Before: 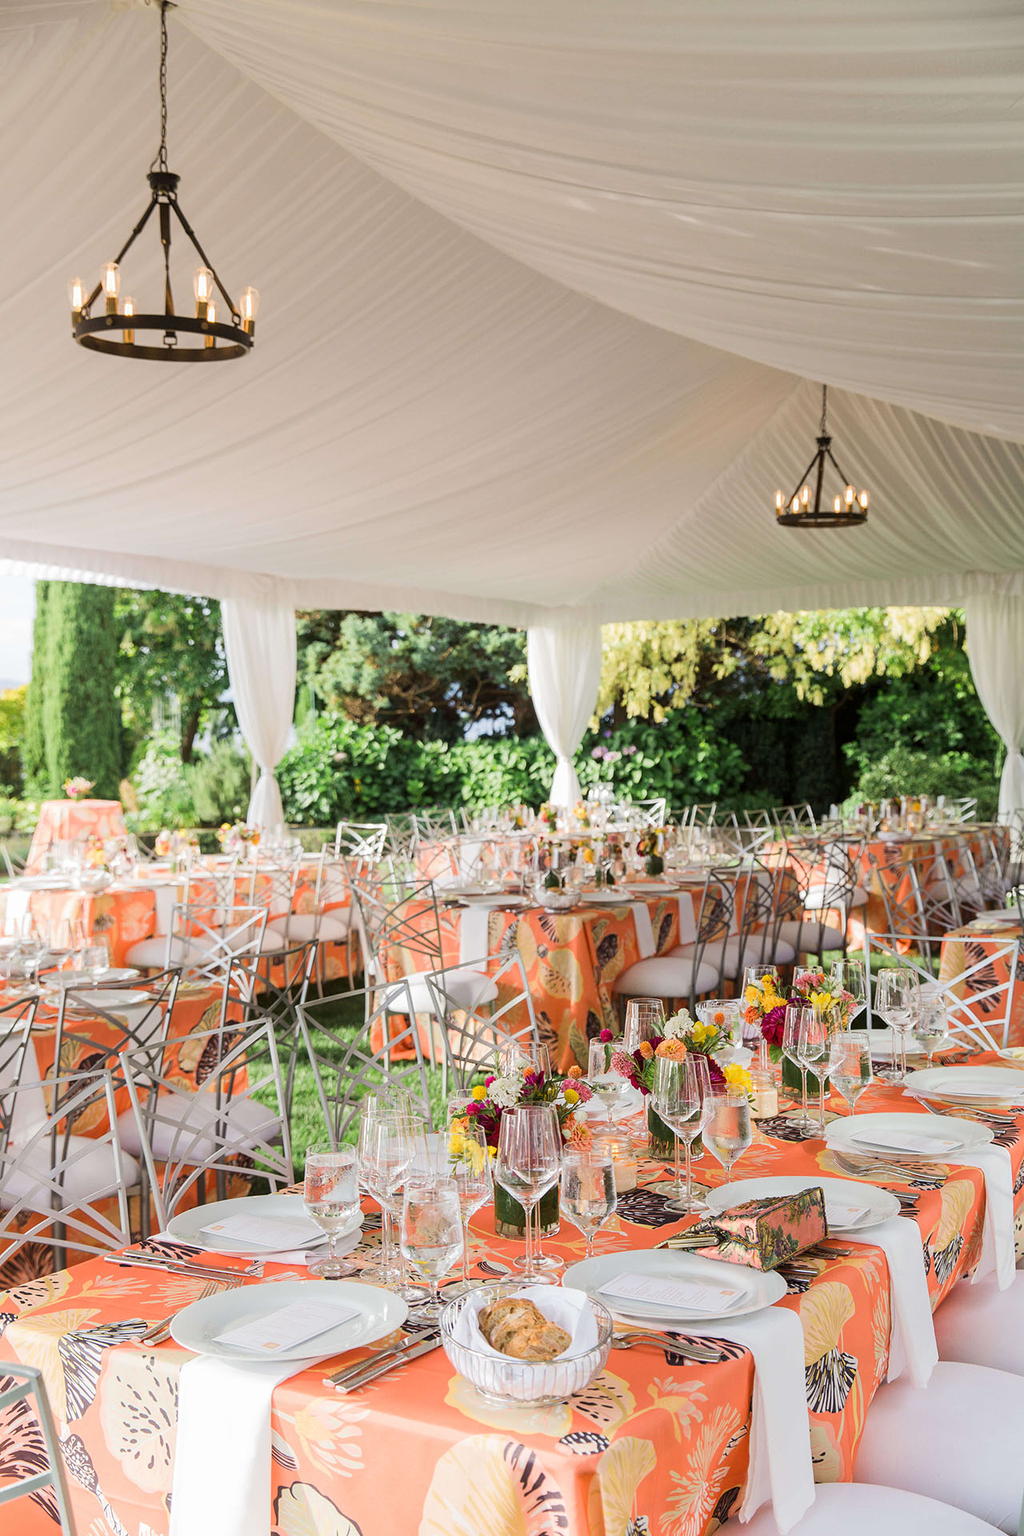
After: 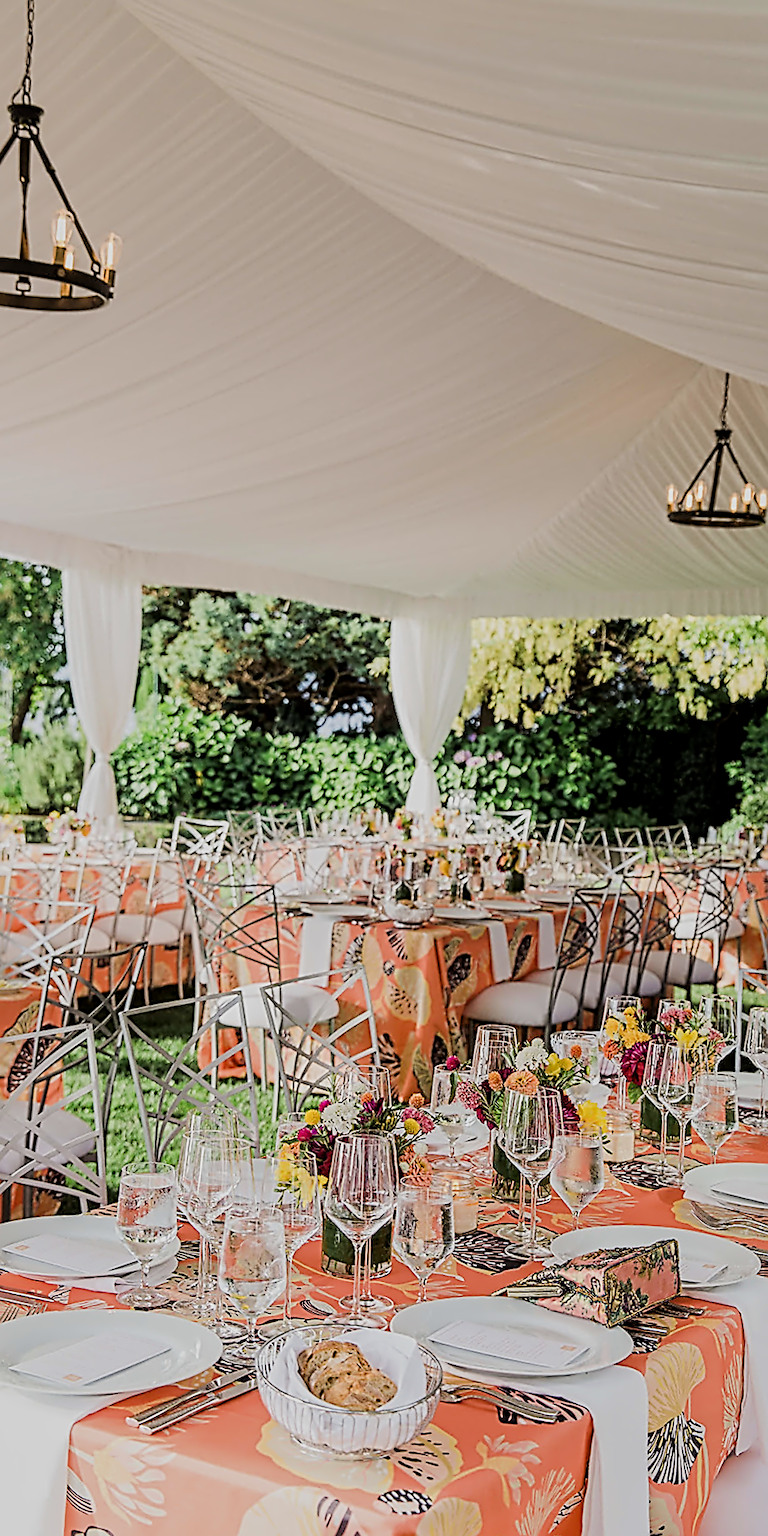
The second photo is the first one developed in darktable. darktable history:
crop and rotate: angle -3.15°, left 14.245%, top 0.027%, right 10.762%, bottom 0.015%
filmic rgb: black relative exposure -7.37 EV, white relative exposure 5.07 EV, hardness 3.22
local contrast: mode bilateral grid, contrast 20, coarseness 50, detail 119%, midtone range 0.2
sharpen: on, module defaults
contrast equalizer: octaves 7, y [[0.5, 0.5, 0.5, 0.515, 0.749, 0.84], [0.5 ×6], [0.5 ×6], [0, 0, 0, 0.001, 0.067, 0.262], [0 ×6]]
